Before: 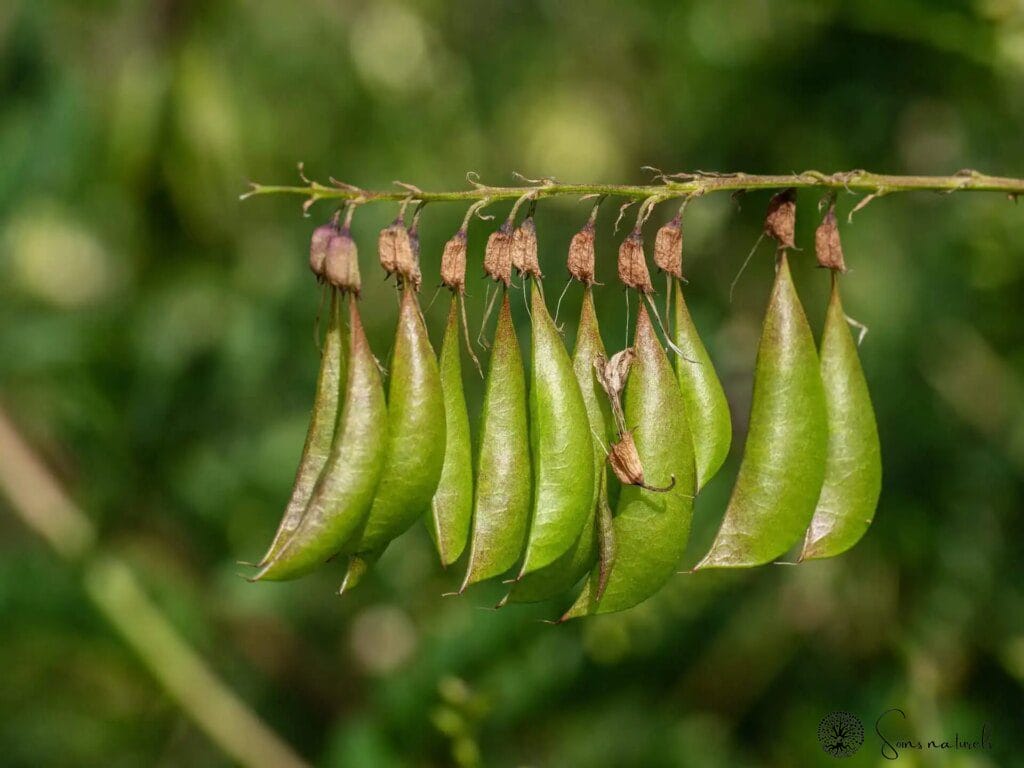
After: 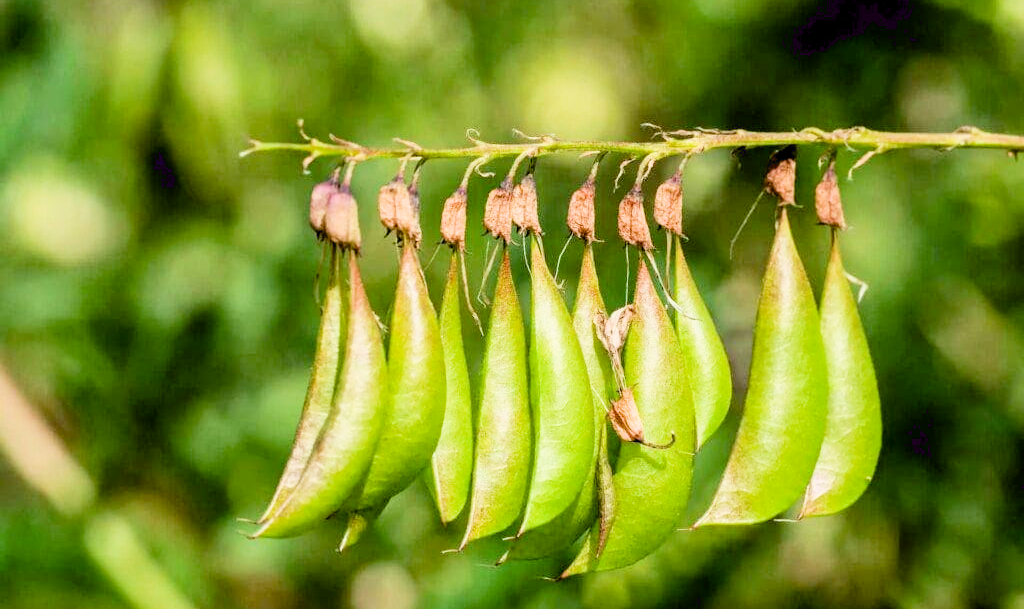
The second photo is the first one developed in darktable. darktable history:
white balance: emerald 1
crop and rotate: top 5.667%, bottom 14.937%
filmic rgb: black relative exposure -7.5 EV, white relative exposure 5 EV, hardness 3.31, contrast 1.3, contrast in shadows safe
exposure: black level correction 0.009, exposure 1.425 EV, compensate highlight preservation false
